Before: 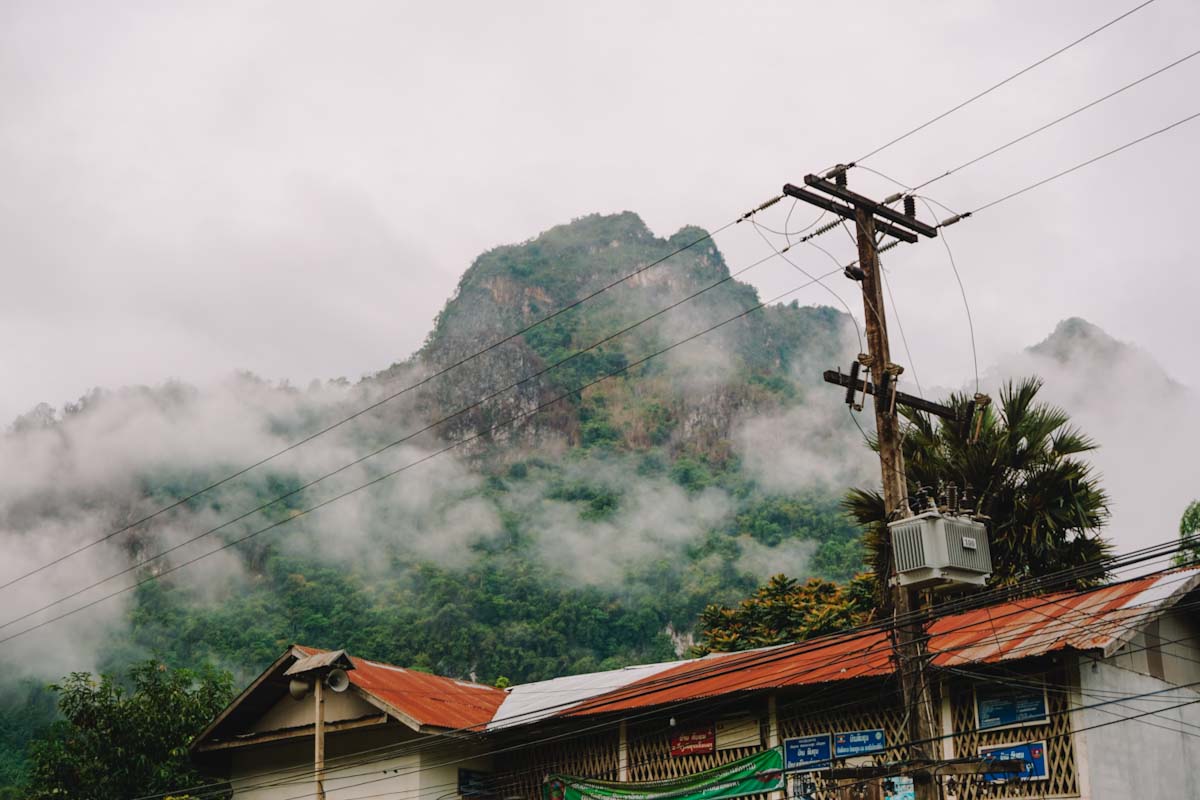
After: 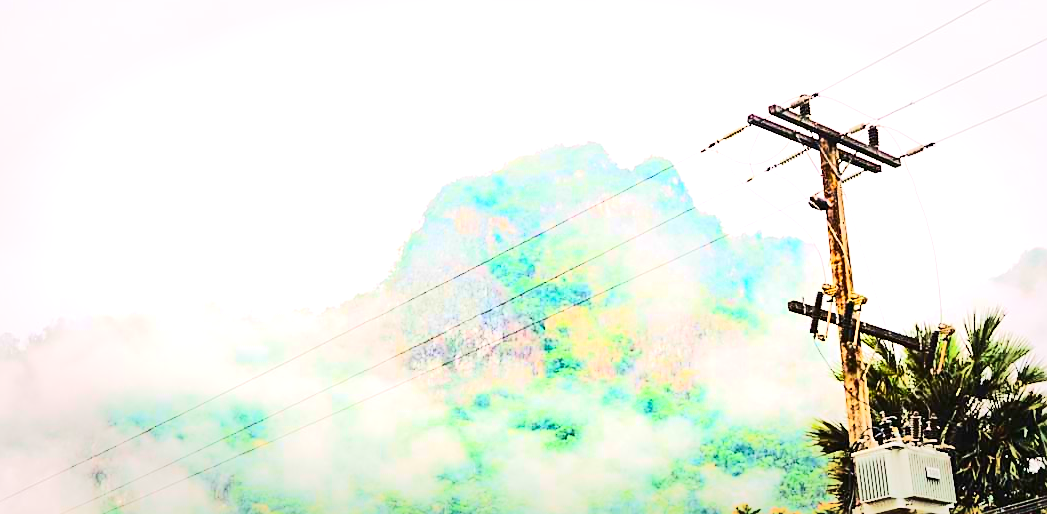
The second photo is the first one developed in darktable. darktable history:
sharpen: on, module defaults
exposure: black level correction 0, exposure 1.2 EV, compensate highlight preservation false
vignetting: fall-off start 66.76%, fall-off radius 39.76%, brightness -0.176, saturation -0.293, automatic ratio true, width/height ratio 0.673, unbound false
crop: left 3.032%, top 8.872%, right 9.678%, bottom 26.813%
color balance rgb: linear chroma grading › shadows 9.292%, linear chroma grading › highlights 10.973%, linear chroma grading › global chroma 14.874%, linear chroma grading › mid-tones 14.953%, perceptual saturation grading › global saturation 19.721%
tone equalizer: -7 EV 0.153 EV, -6 EV 0.588 EV, -5 EV 1.12 EV, -4 EV 1.36 EV, -3 EV 1.18 EV, -2 EV 0.6 EV, -1 EV 0.164 EV, edges refinement/feathering 500, mask exposure compensation -1.57 EV, preserve details no
contrast brightness saturation: contrast 0.411, brightness 0.098, saturation 0.212
